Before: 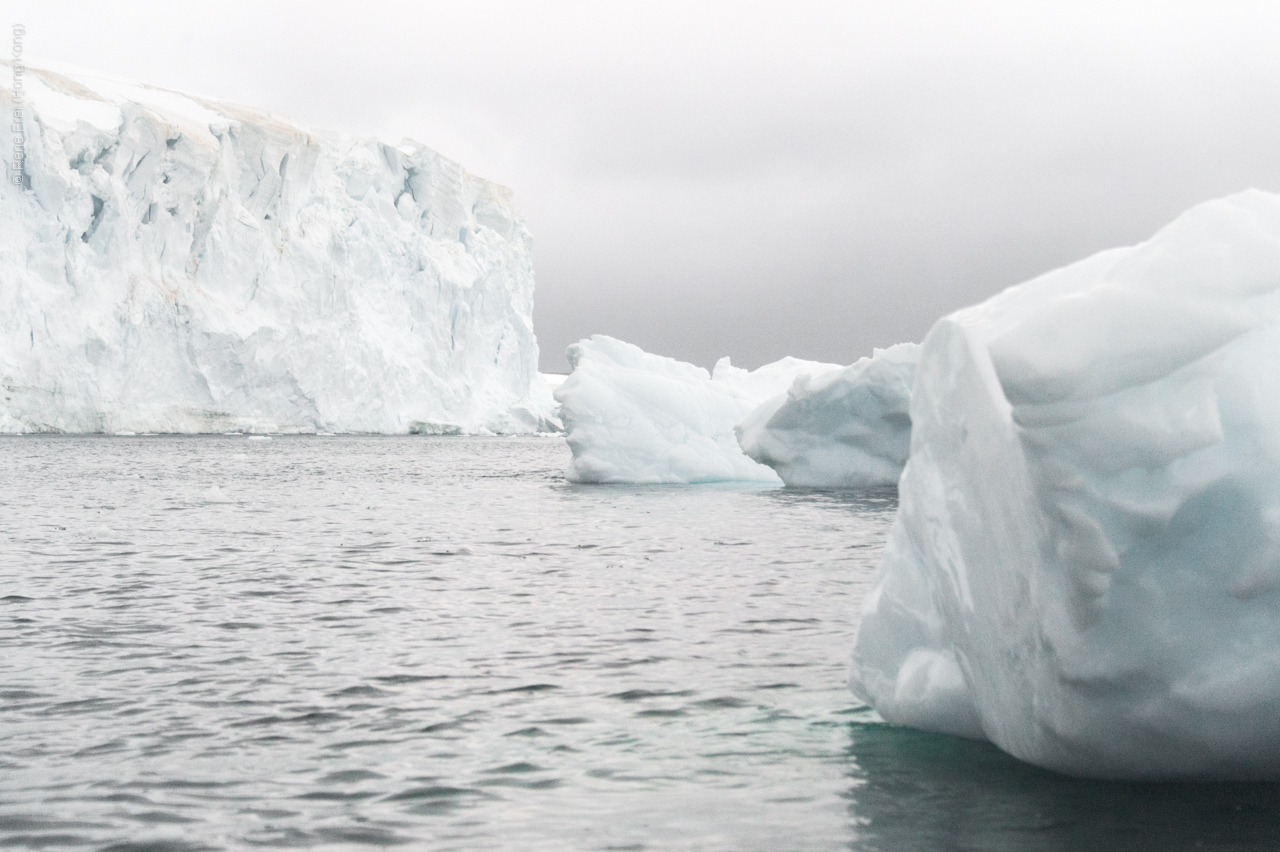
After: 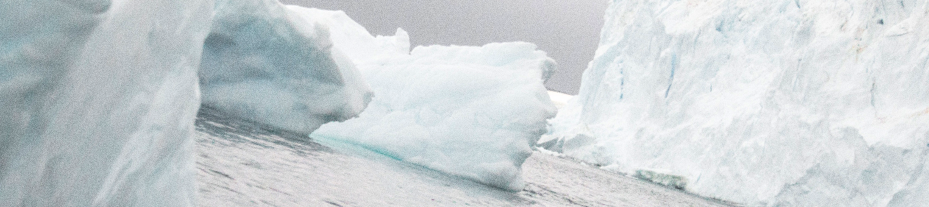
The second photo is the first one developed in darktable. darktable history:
color balance rgb: perceptual saturation grading › global saturation 20%, global vibrance 20%
crop and rotate: angle 16.12°, top 30.835%, bottom 35.653%
color balance: output saturation 110%
grain: coarseness 22.88 ISO
